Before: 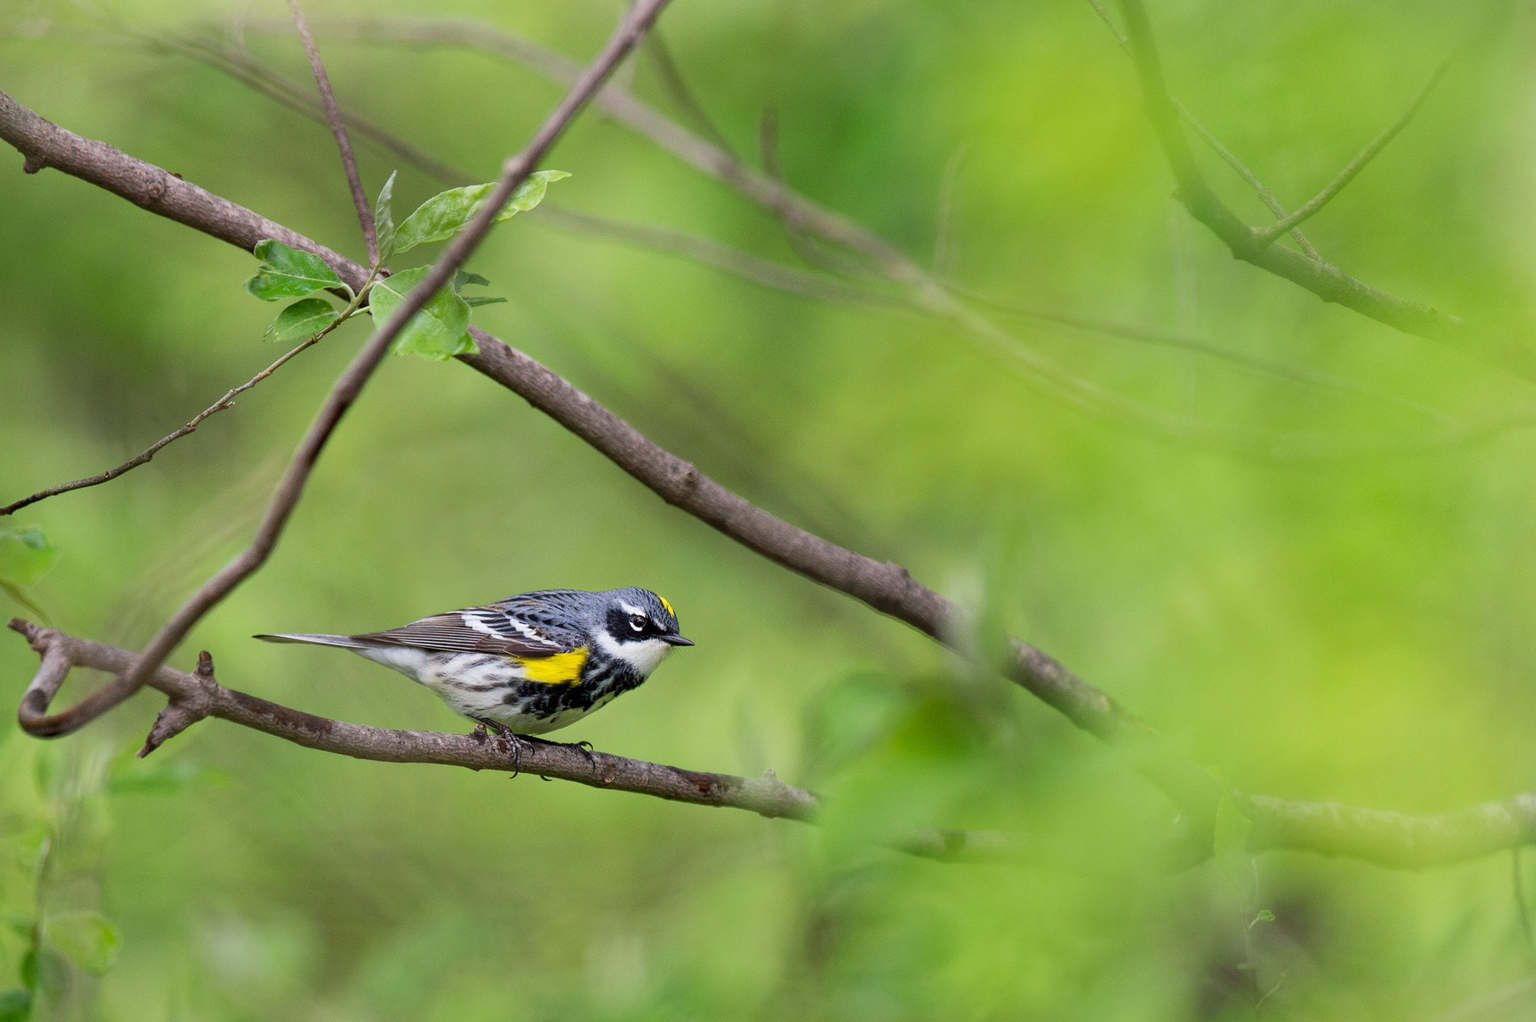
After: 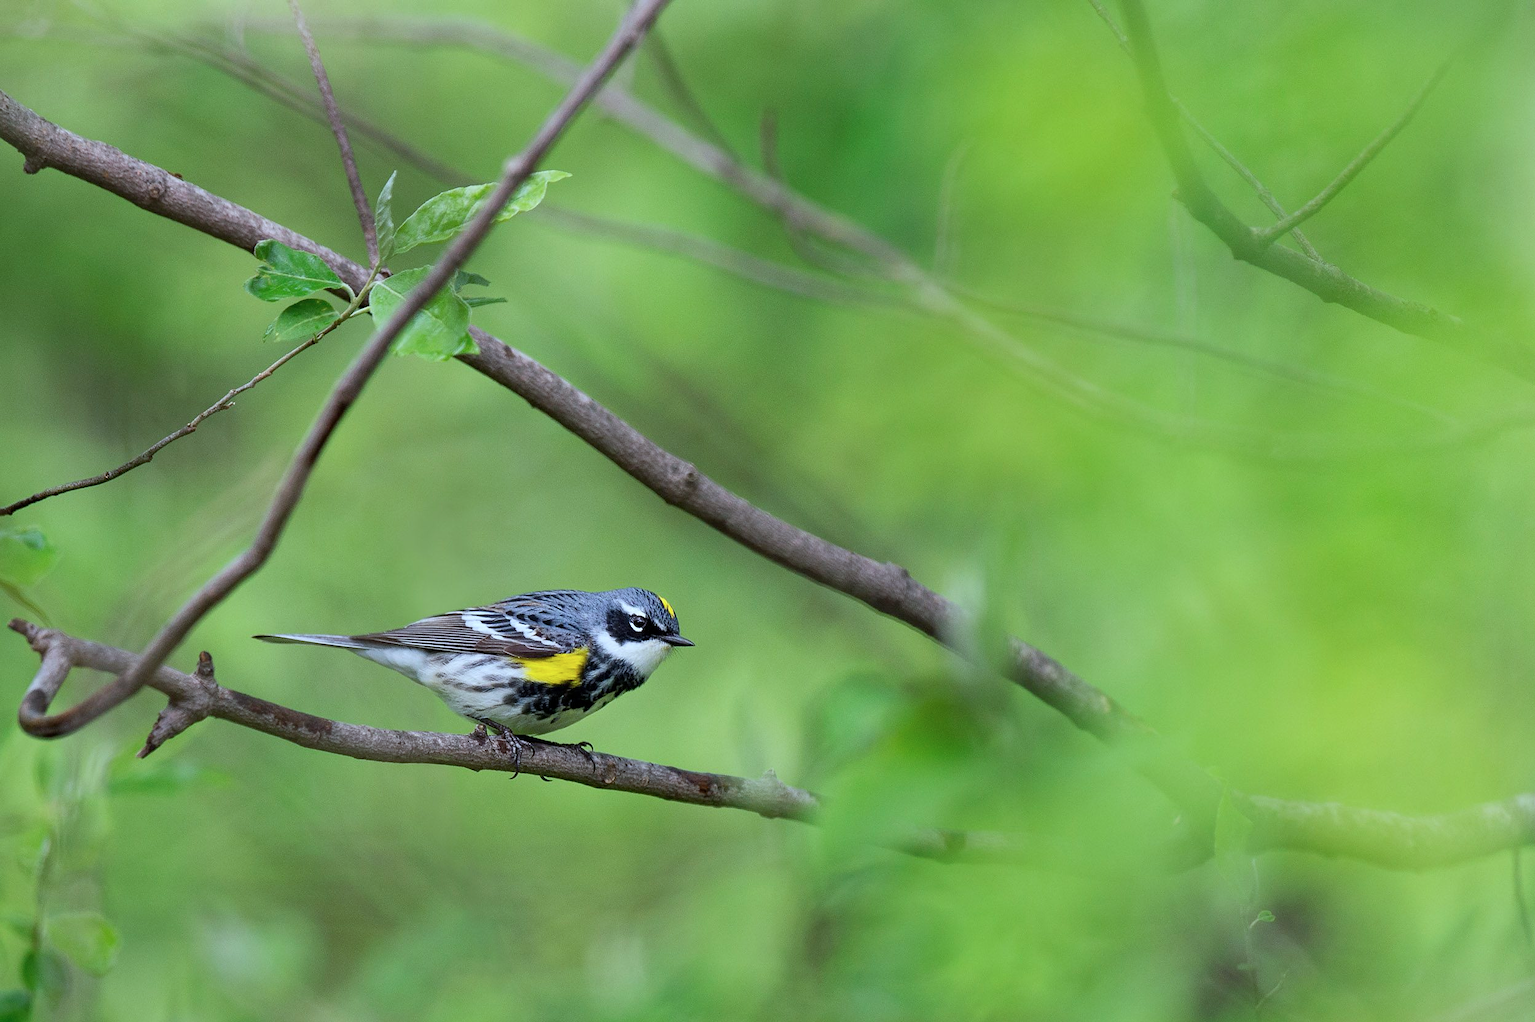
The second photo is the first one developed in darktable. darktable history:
color calibration: gray › normalize channels true, illuminant F (fluorescent), F source F9 (Cool White Deluxe 4150 K) – high CRI, x 0.374, y 0.373, temperature 4149.38 K, gamut compression 0.007
sharpen: radius 1.042, threshold 0.885
